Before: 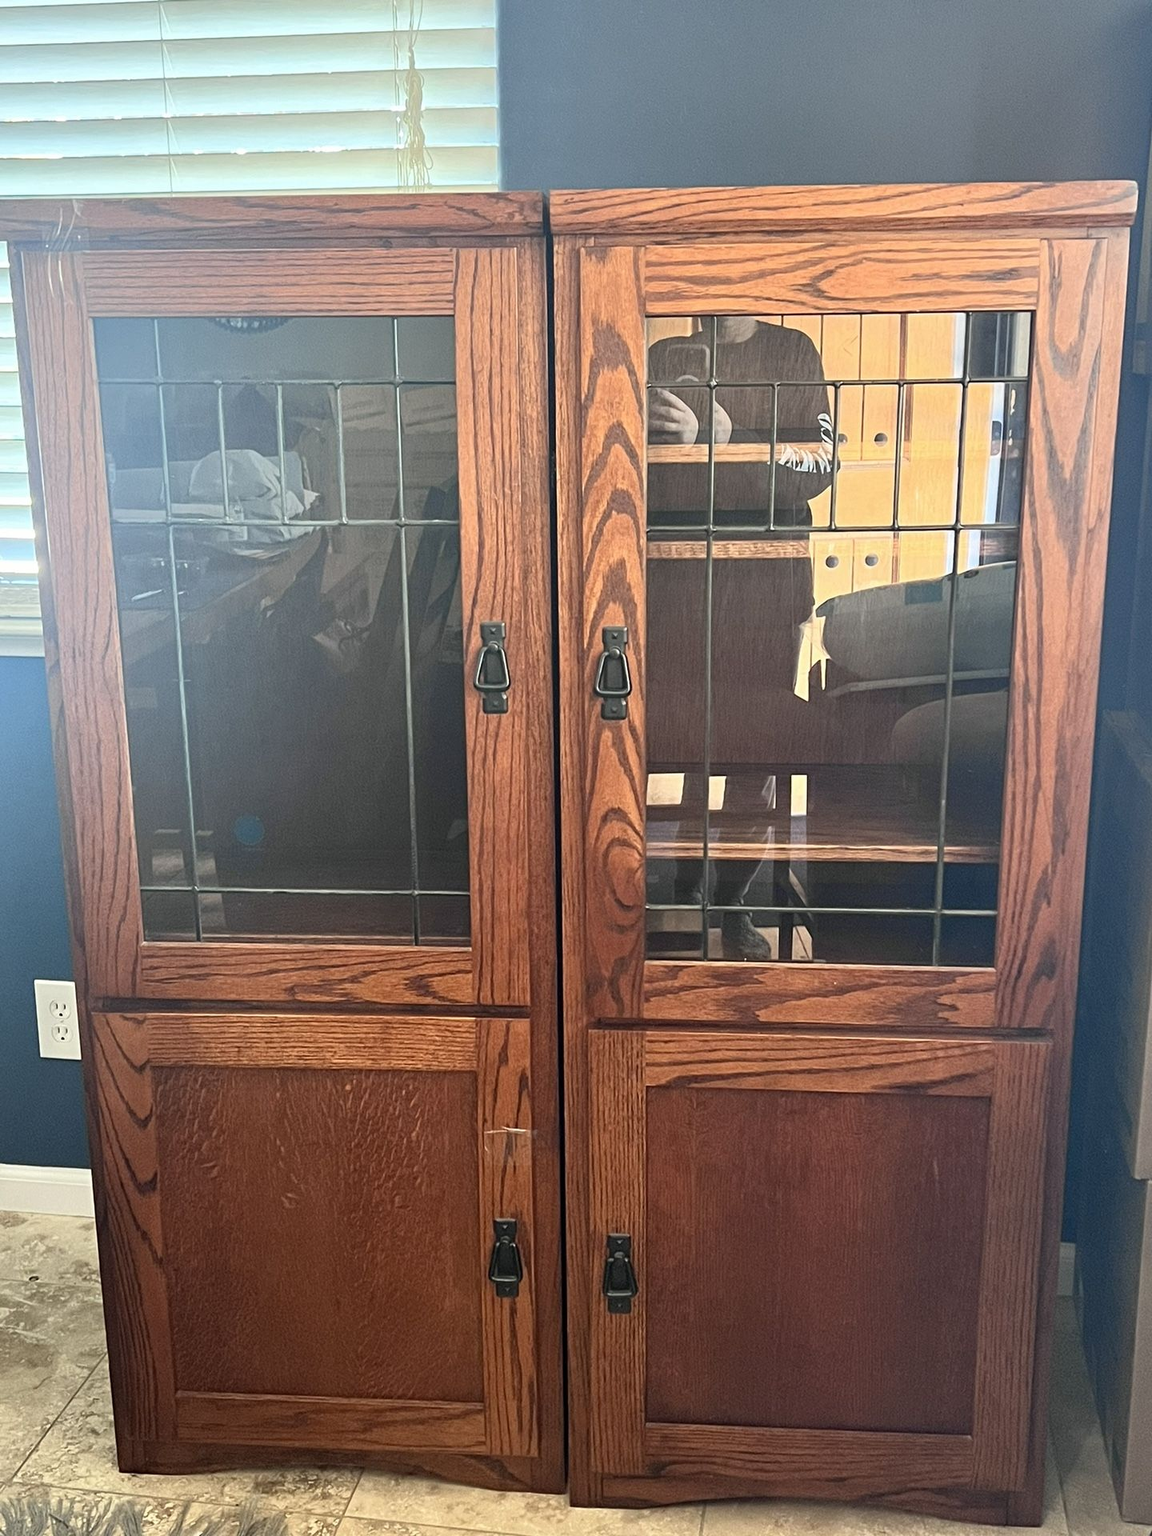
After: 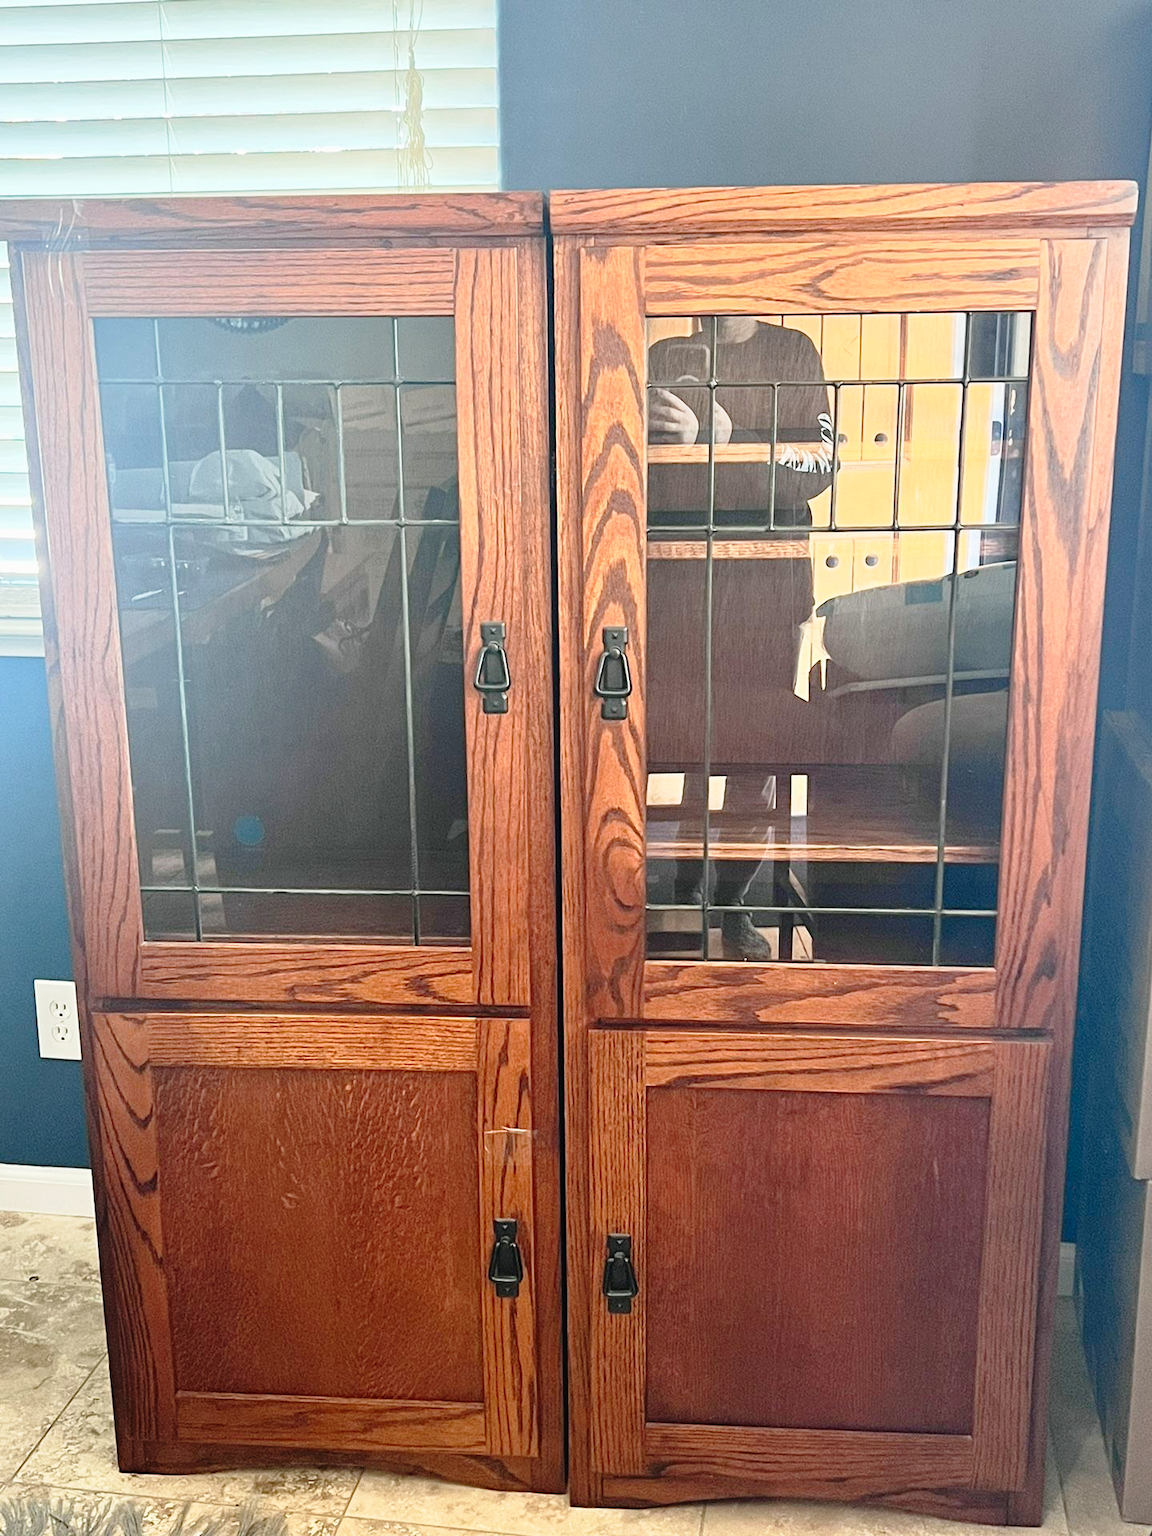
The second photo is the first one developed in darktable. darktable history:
exposure: exposure 0.179 EV, compensate highlight preservation false
tone curve: curves: ch0 [(0, 0.021) (0.049, 0.044) (0.152, 0.14) (0.328, 0.377) (0.473, 0.543) (0.641, 0.705) (0.85, 0.894) (1, 0.969)]; ch1 [(0, 0) (0.302, 0.331) (0.433, 0.432) (0.472, 0.47) (0.502, 0.503) (0.527, 0.521) (0.564, 0.58) (0.614, 0.626) (0.677, 0.701) (0.859, 0.885) (1, 1)]; ch2 [(0, 0) (0.33, 0.301) (0.447, 0.44) (0.487, 0.496) (0.502, 0.516) (0.535, 0.563) (0.565, 0.593) (0.608, 0.638) (1, 1)], preserve colors none
